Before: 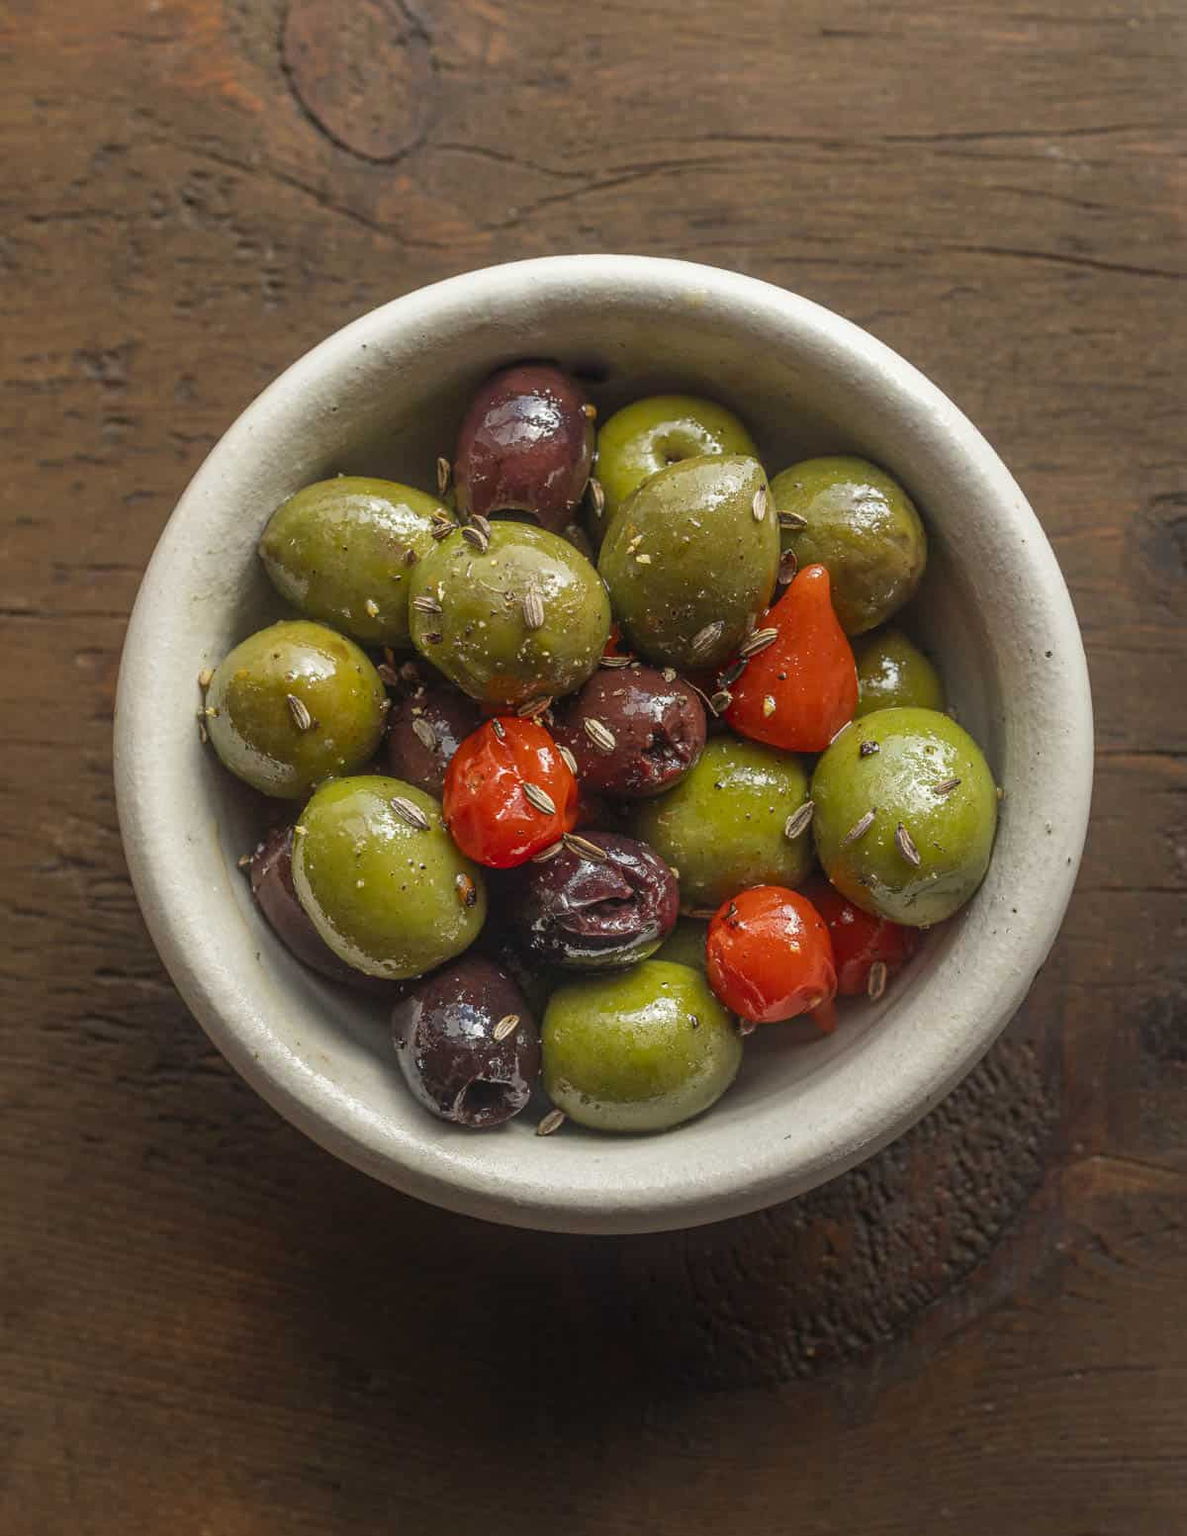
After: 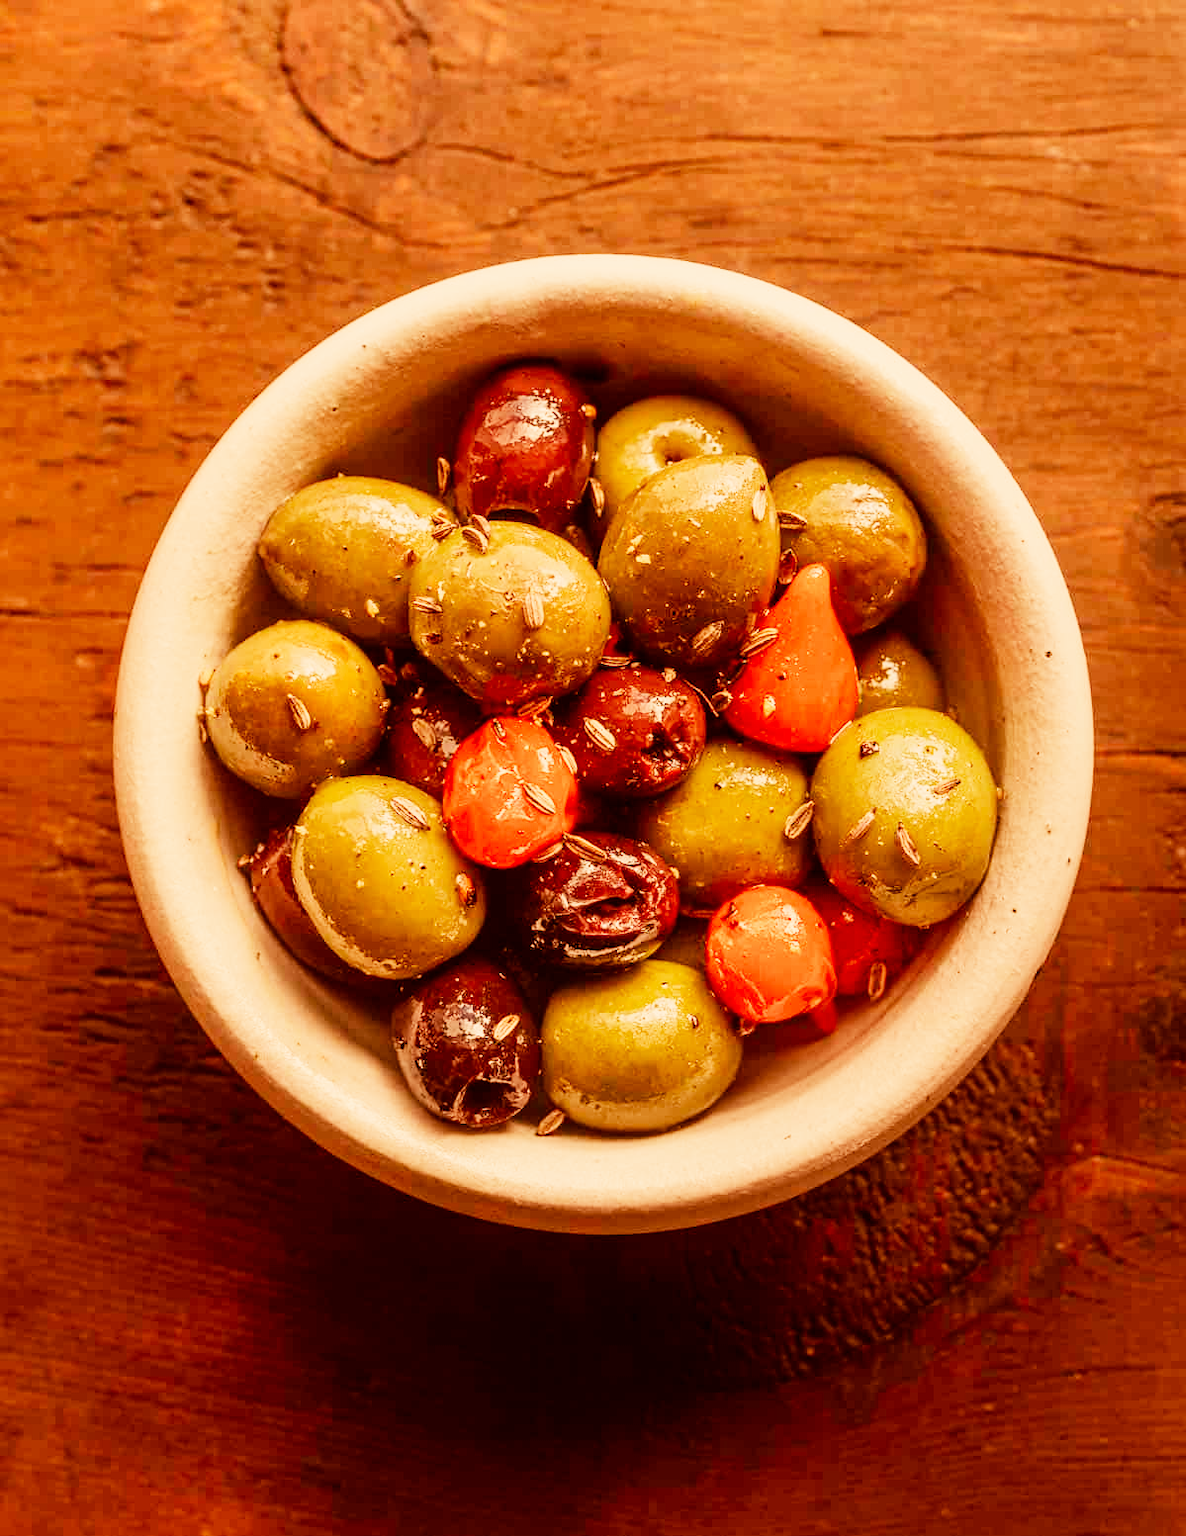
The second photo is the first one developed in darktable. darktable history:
sigmoid: contrast 1.8, skew -0.2, preserve hue 0%, red attenuation 0.1, red rotation 0.035, green attenuation 0.1, green rotation -0.017, blue attenuation 0.15, blue rotation -0.052, base primaries Rec2020
color balance: lift [1, 1.015, 1.004, 0.985], gamma [1, 0.958, 0.971, 1.042], gain [1, 0.956, 0.977, 1.044]
exposure: black level correction 0, exposure 0.5 EV, compensate exposure bias true, compensate highlight preservation false
white balance: red 1.467, blue 0.684
